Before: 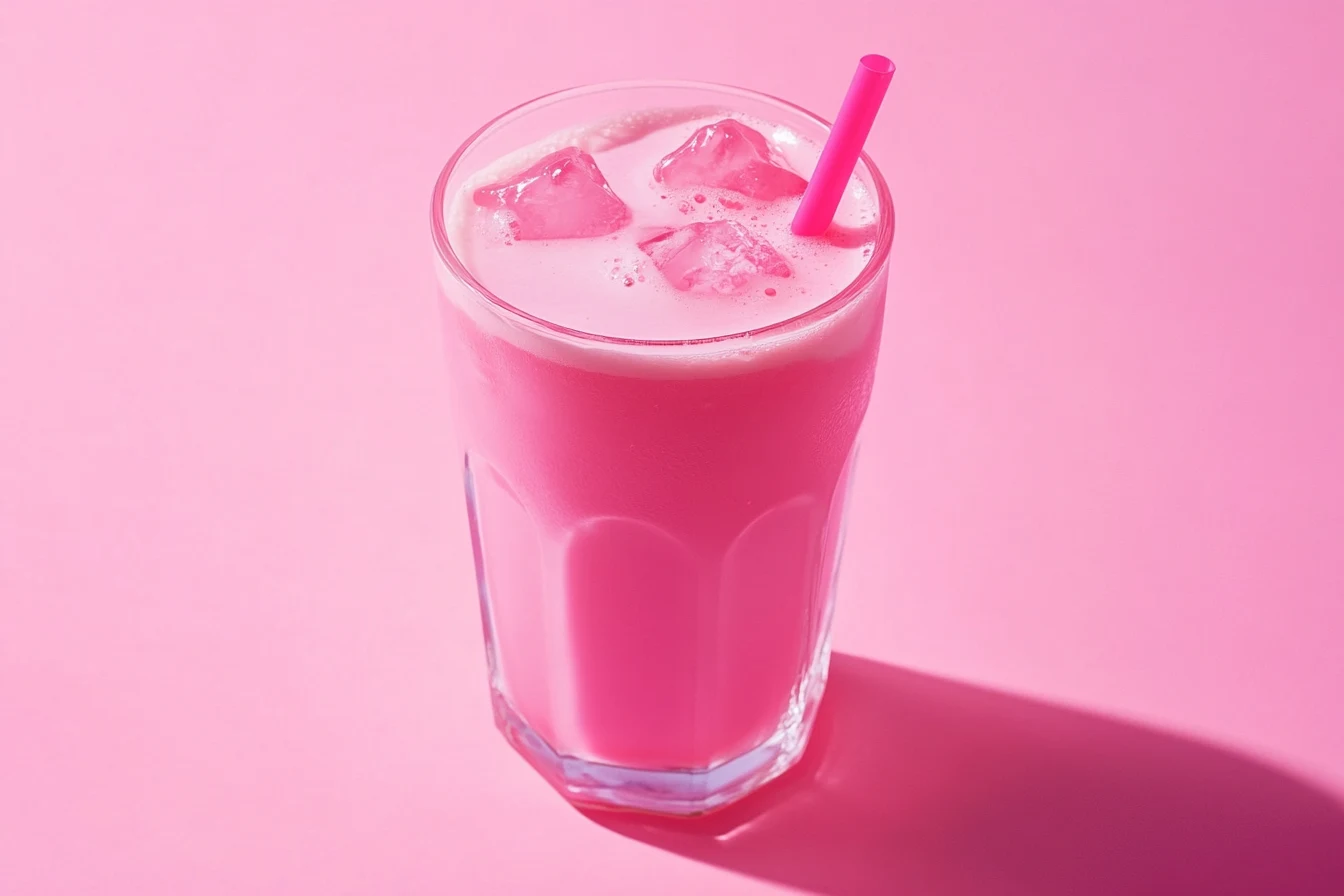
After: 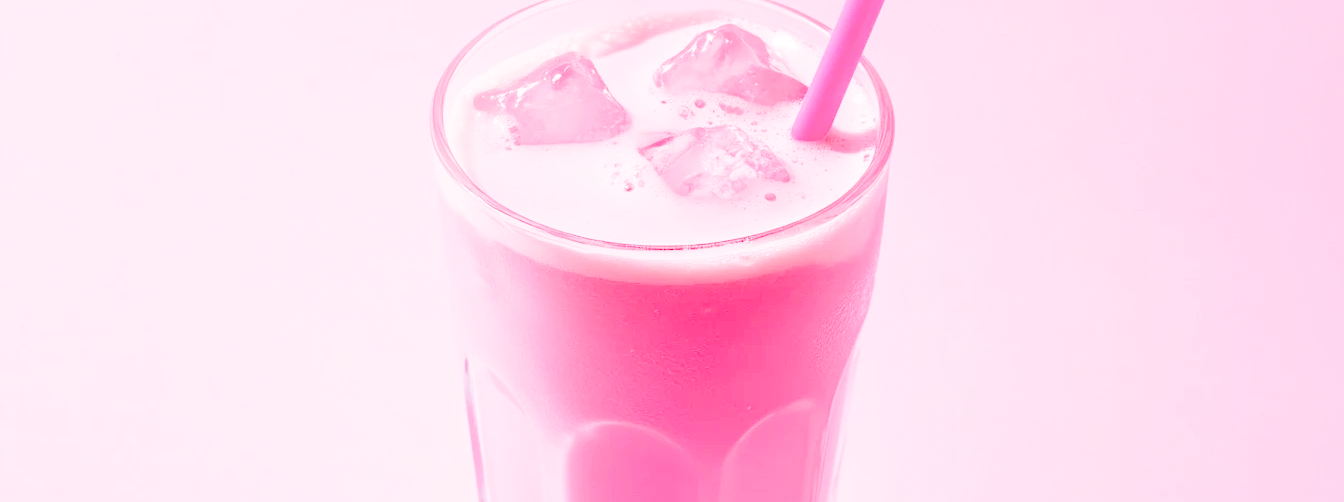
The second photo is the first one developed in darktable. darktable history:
tone curve: curves: ch0 [(0, 0) (0.003, 0.002) (0.011, 0.006) (0.025, 0.012) (0.044, 0.021) (0.069, 0.027) (0.1, 0.035) (0.136, 0.06) (0.177, 0.108) (0.224, 0.173) (0.277, 0.26) (0.335, 0.353) (0.399, 0.453) (0.468, 0.555) (0.543, 0.641) (0.623, 0.724) (0.709, 0.792) (0.801, 0.857) (0.898, 0.918) (1, 1)], preserve colors none
base curve: curves: ch0 [(0, 0) (0.036, 0.037) (0.121, 0.228) (0.46, 0.76) (0.859, 0.983) (1, 1)], preserve colors none
crop and rotate: top 10.605%, bottom 33.274%
